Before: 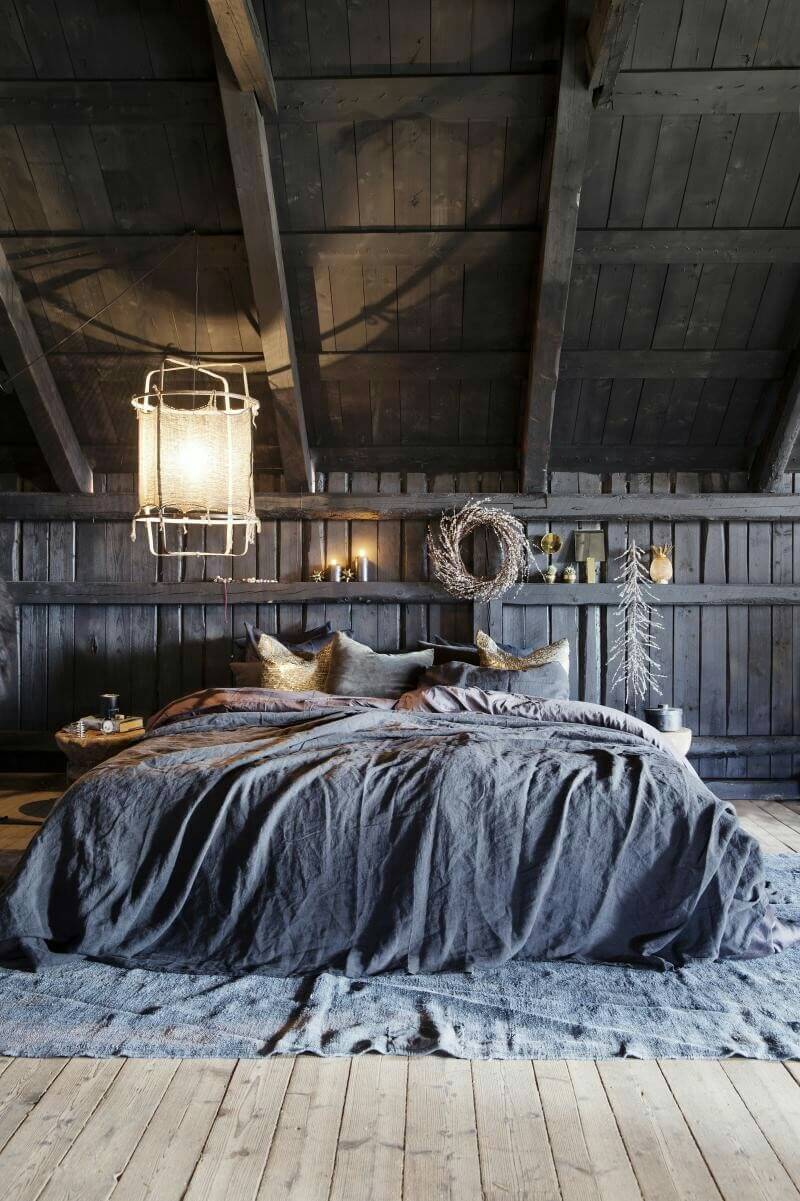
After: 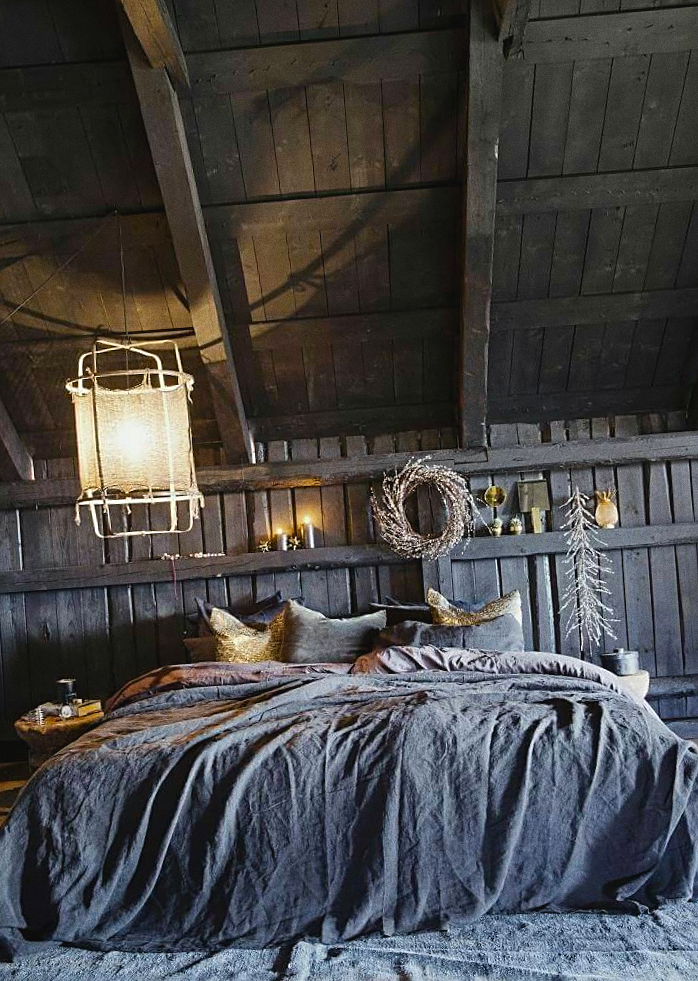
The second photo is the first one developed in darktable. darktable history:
contrast brightness saturation: contrast -0.08, brightness -0.04, saturation -0.11
rotate and perspective: rotation -4.25°, automatic cropping off
color zones: curves: ch1 [(0, 0.513) (0.143, 0.524) (0.286, 0.511) (0.429, 0.506) (0.571, 0.503) (0.714, 0.503) (0.857, 0.508) (1, 0.513)]
crop and rotate: left 10.77%, top 5.1%, right 10.41%, bottom 16.76%
grain: on, module defaults
sharpen: on, module defaults
color balance rgb: perceptual saturation grading › global saturation 30%, global vibrance 10%
